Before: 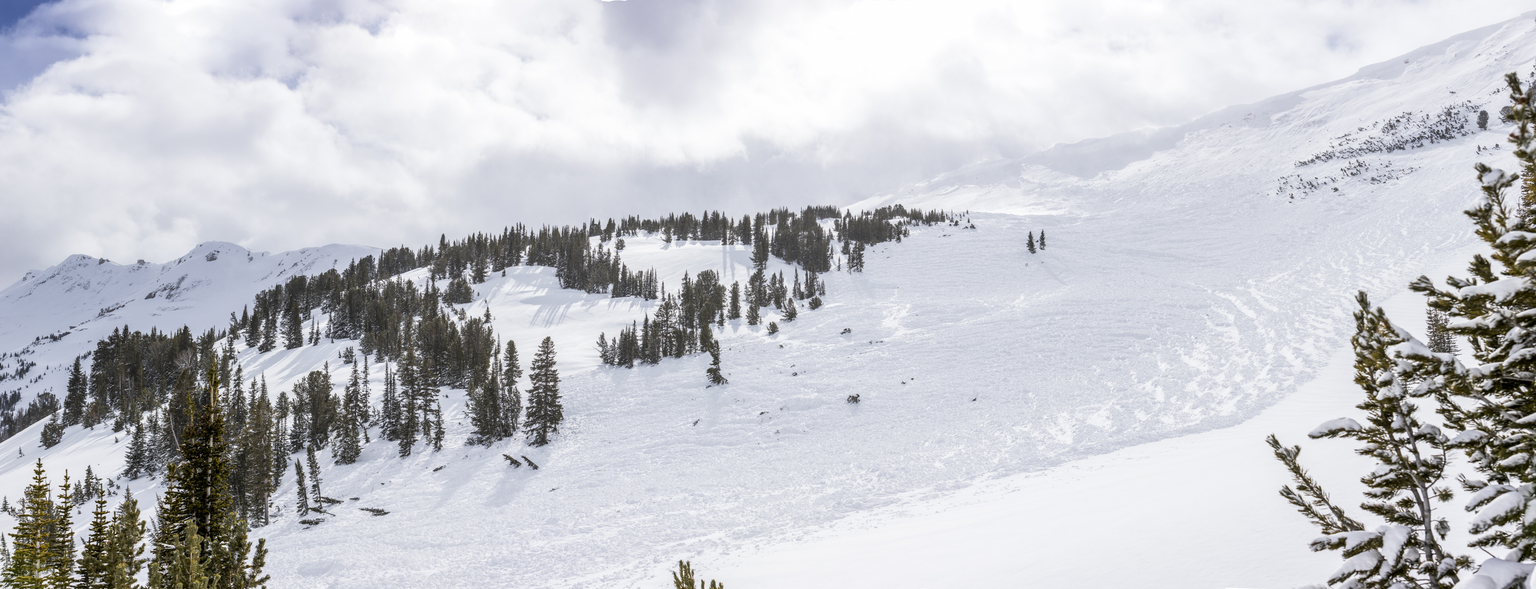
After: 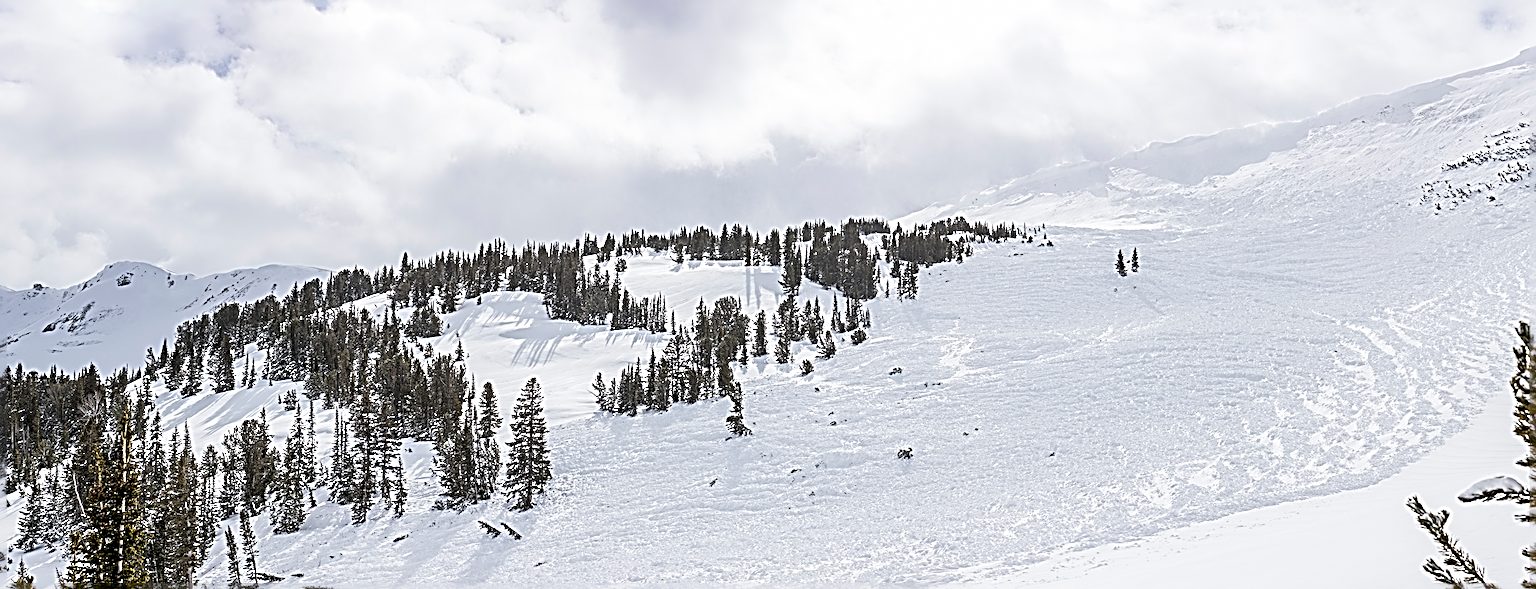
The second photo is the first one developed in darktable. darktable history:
crop and rotate: left 7.196%, top 4.574%, right 10.605%, bottom 13.178%
sharpen: radius 4.001, amount 2
